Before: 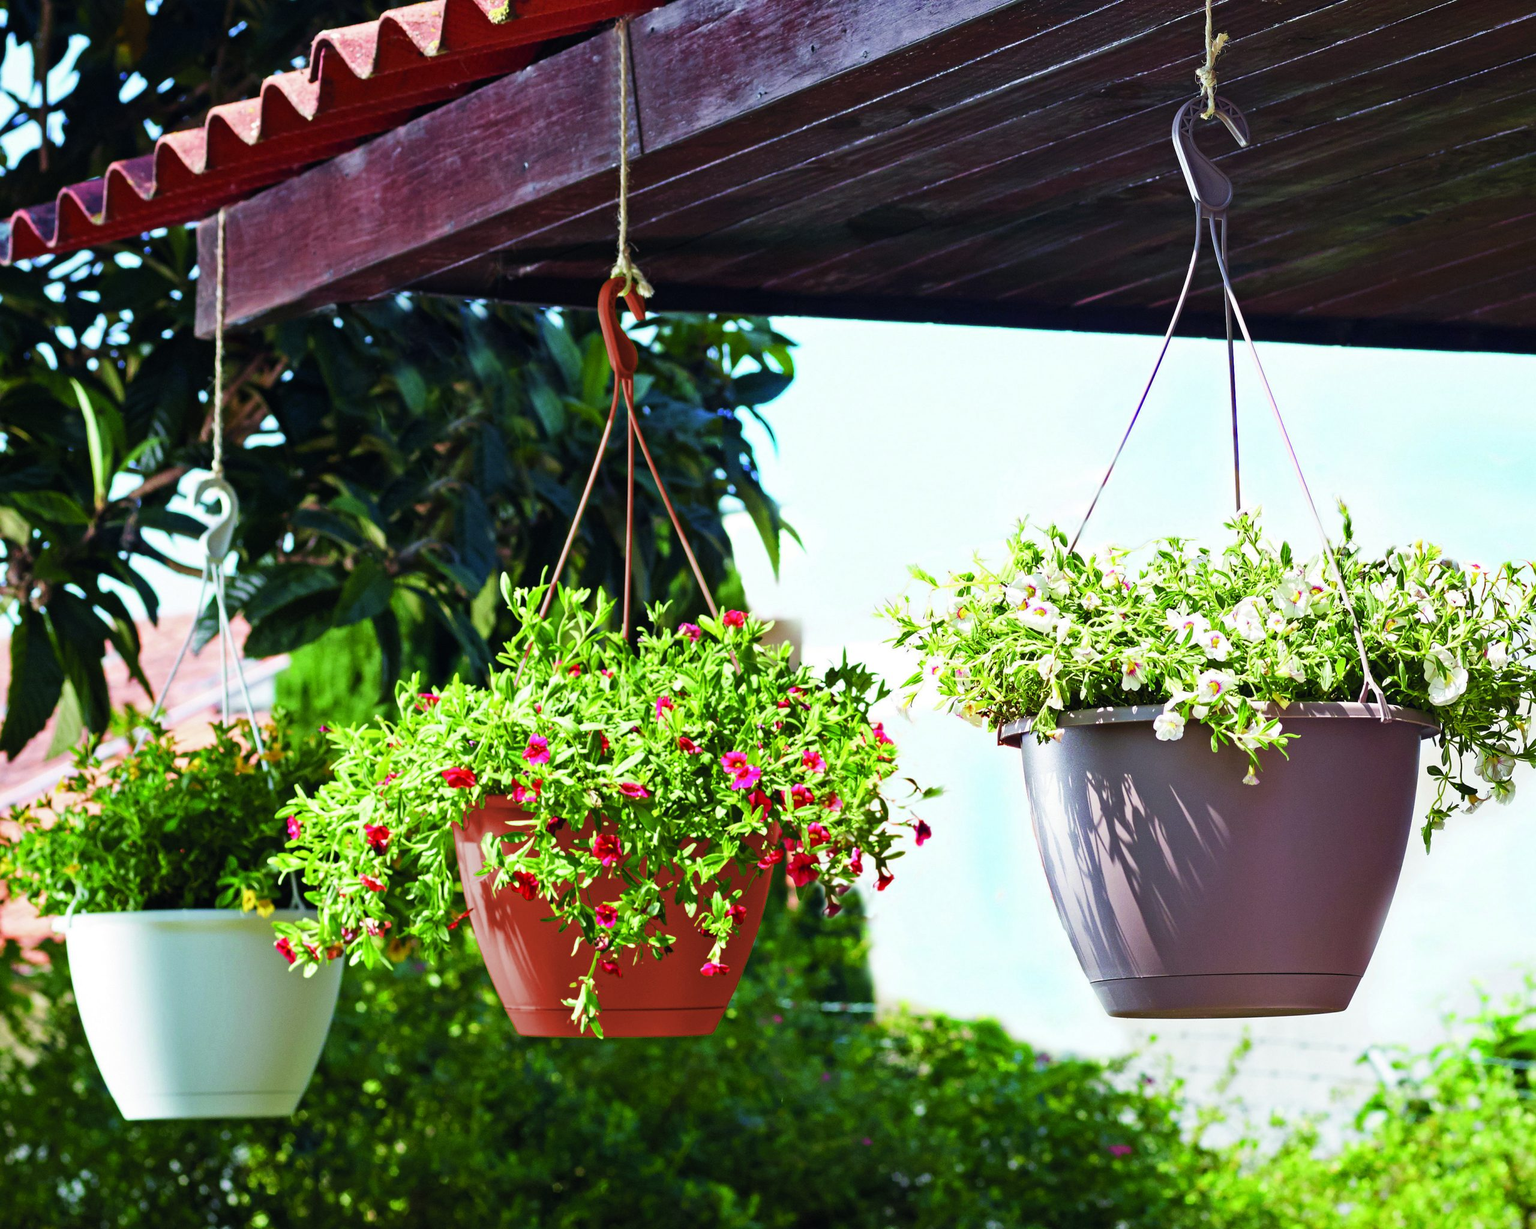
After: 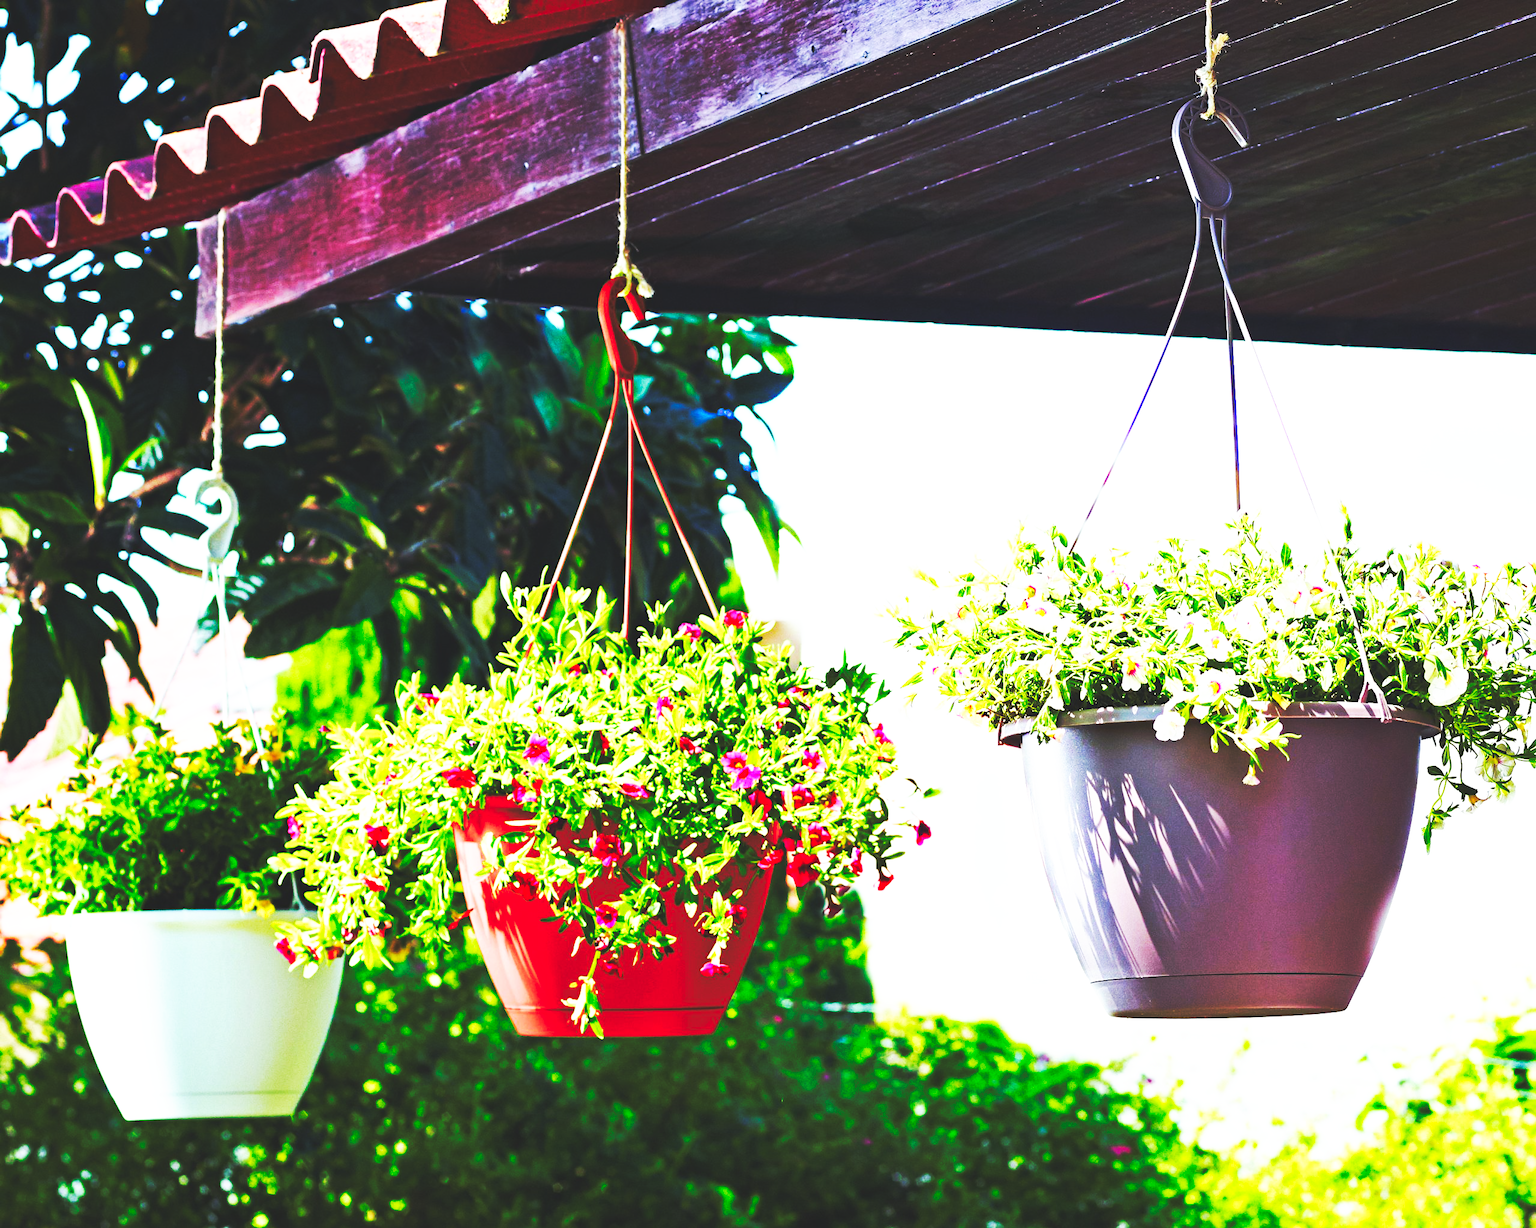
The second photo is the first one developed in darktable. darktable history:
contrast equalizer: octaves 7, y [[0.5 ×6], [0.5 ×6], [0.5, 0.5, 0.501, 0.545, 0.707, 0.863], [0 ×6], [0 ×6]], mix -0.988
base curve: curves: ch0 [(0, 0.015) (0.085, 0.116) (0.134, 0.298) (0.19, 0.545) (0.296, 0.764) (0.599, 0.982) (1, 1)], preserve colors none
